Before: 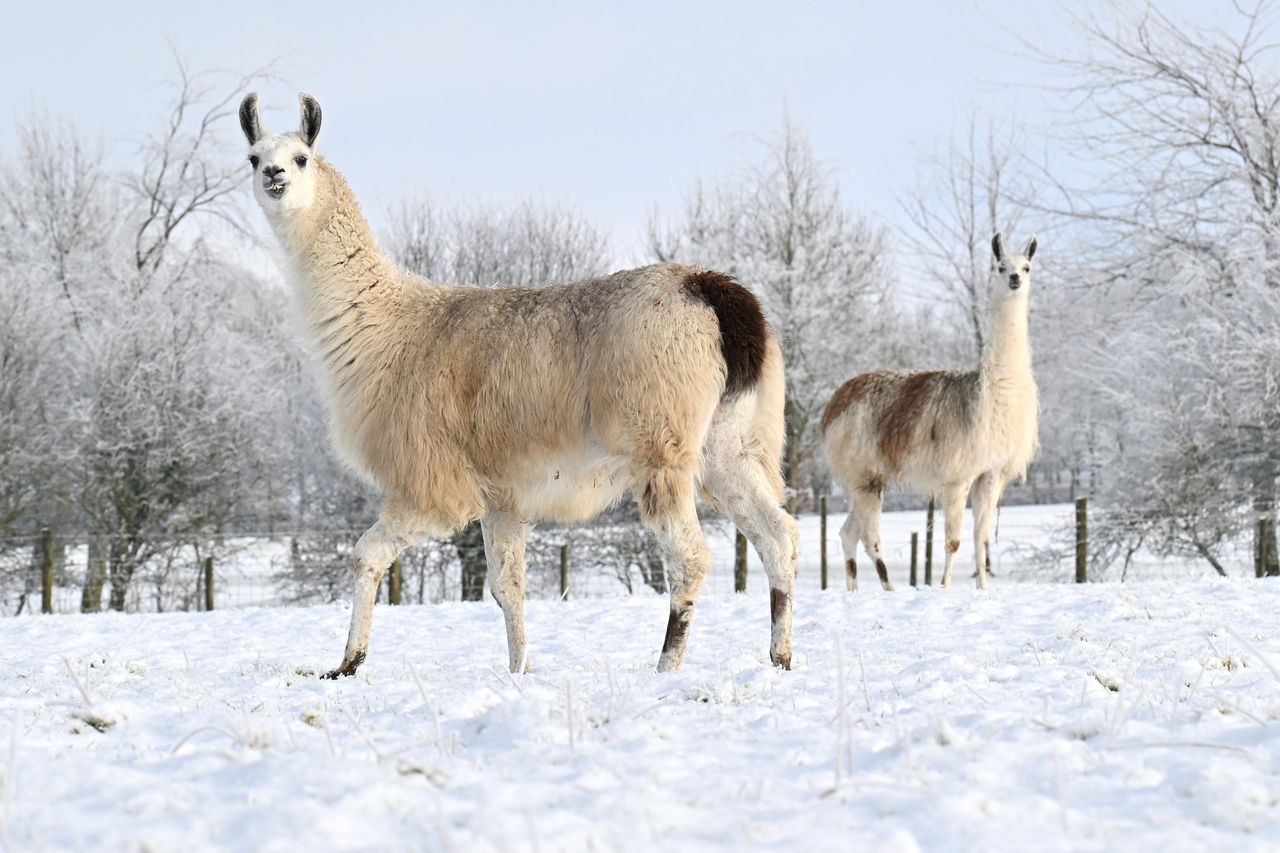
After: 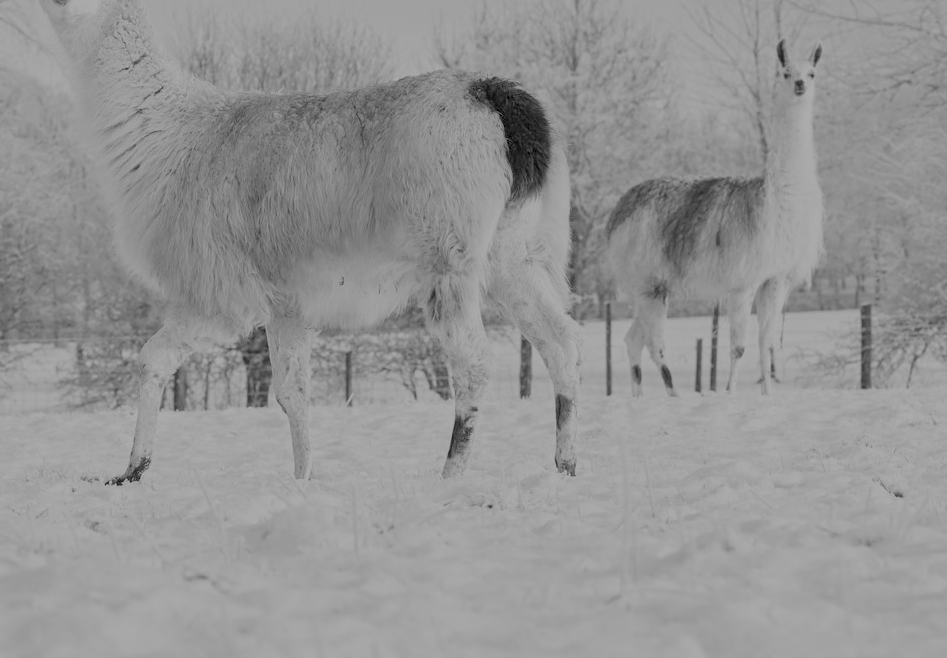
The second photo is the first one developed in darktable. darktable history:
crop: left 16.871%, top 22.857%, right 9.116%
monochrome: on, module defaults
local contrast: on, module defaults
filmic rgb: black relative exposure -14 EV, white relative exposure 8 EV, threshold 3 EV, hardness 3.74, latitude 50%, contrast 0.5, color science v5 (2021), contrast in shadows safe, contrast in highlights safe, enable highlight reconstruction true
